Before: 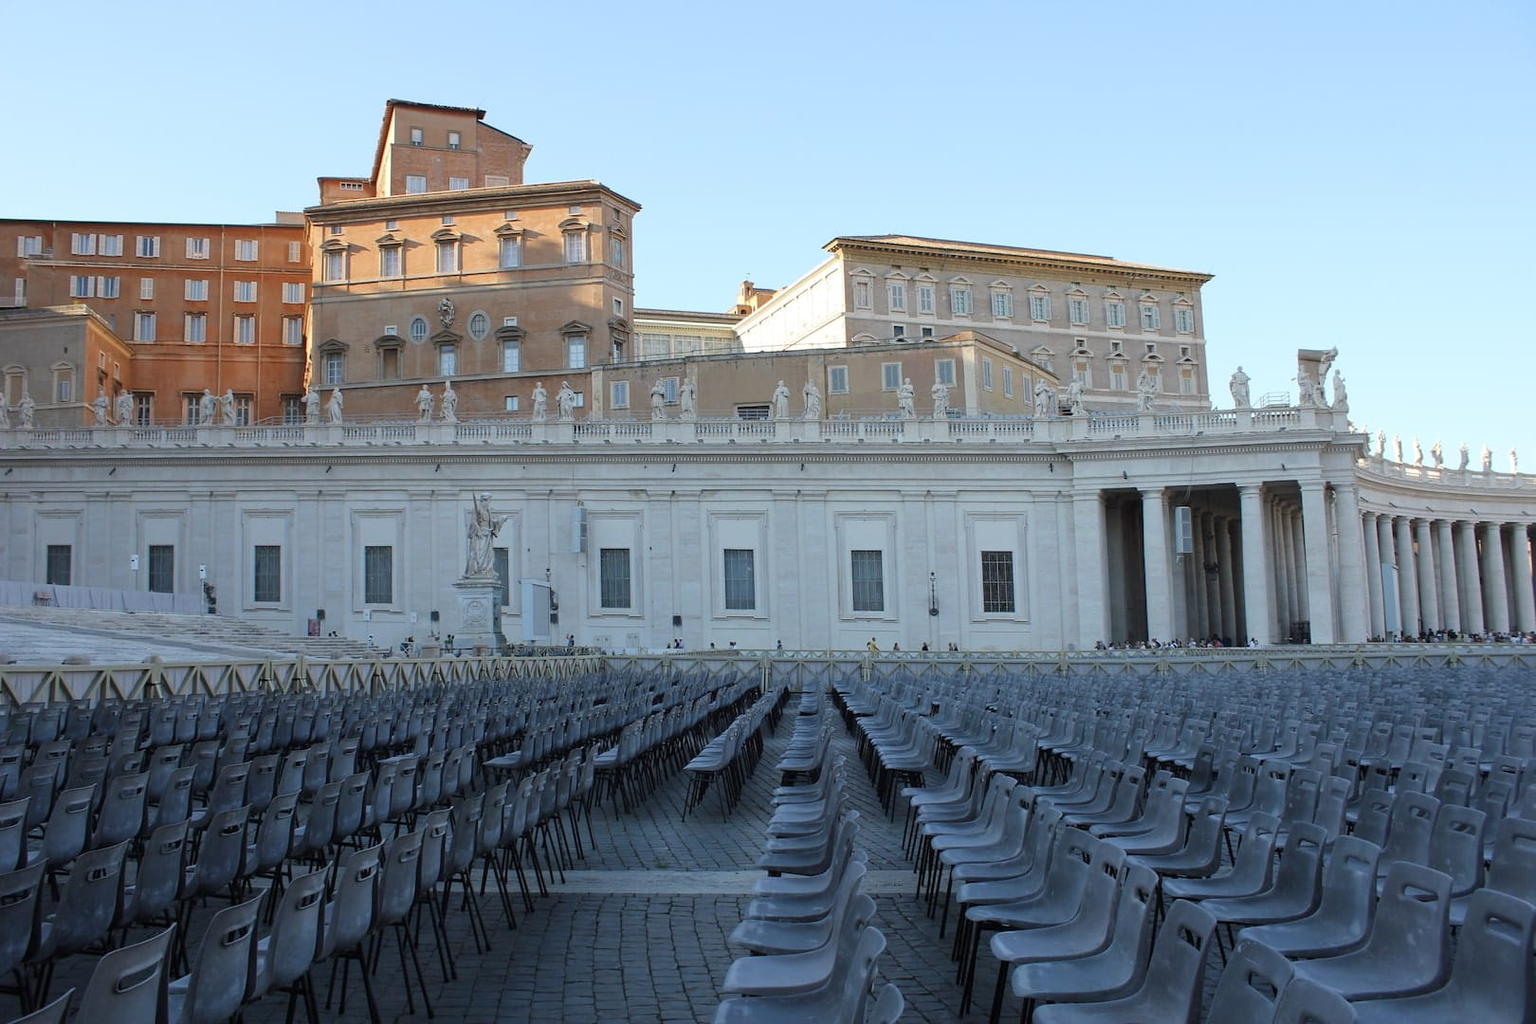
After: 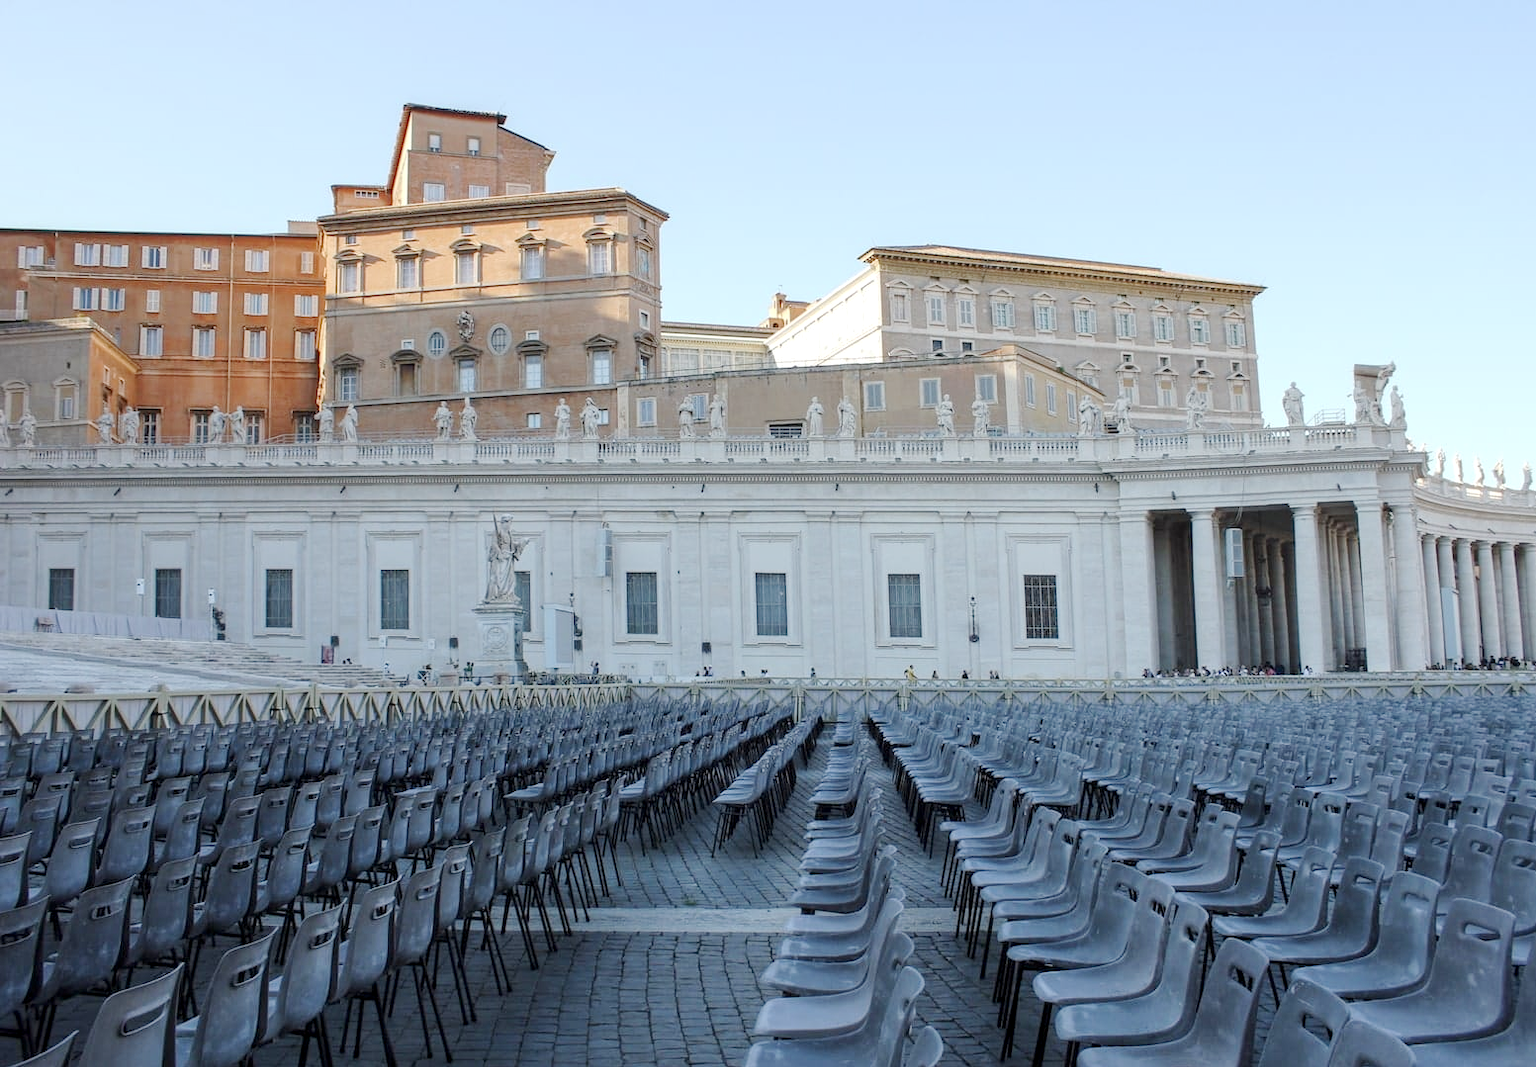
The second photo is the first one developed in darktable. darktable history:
base curve: curves: ch0 [(0, 0) (0.158, 0.273) (0.879, 0.895) (1, 1)], preserve colors none
crop: right 4.126%, bottom 0.031%
local contrast: on, module defaults
